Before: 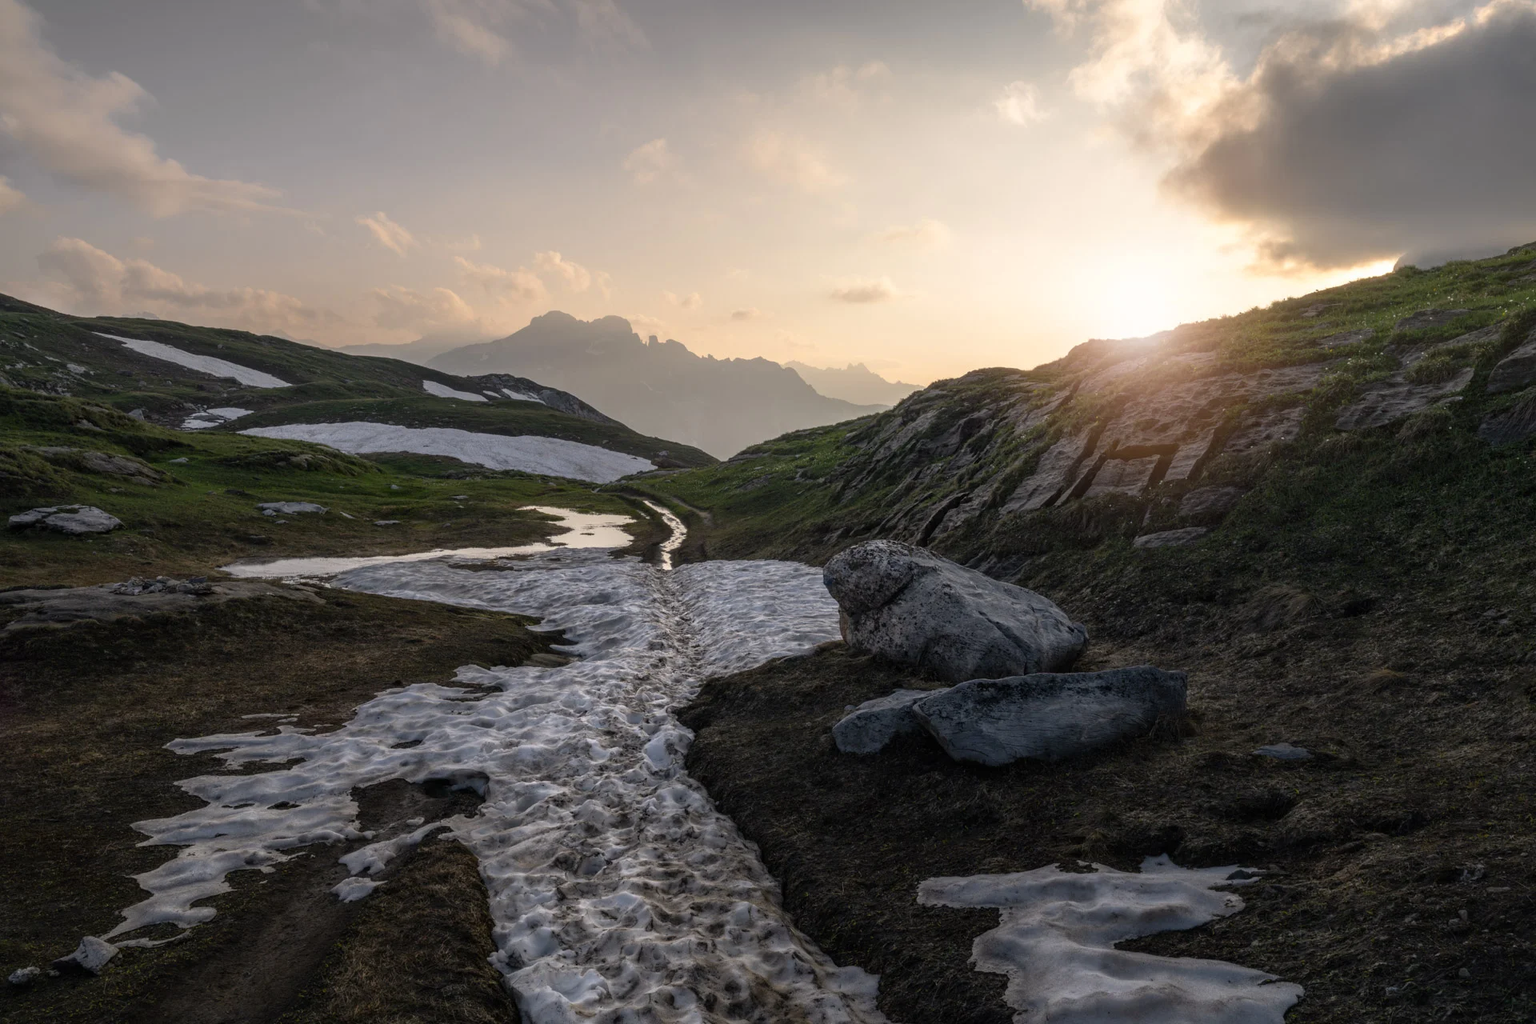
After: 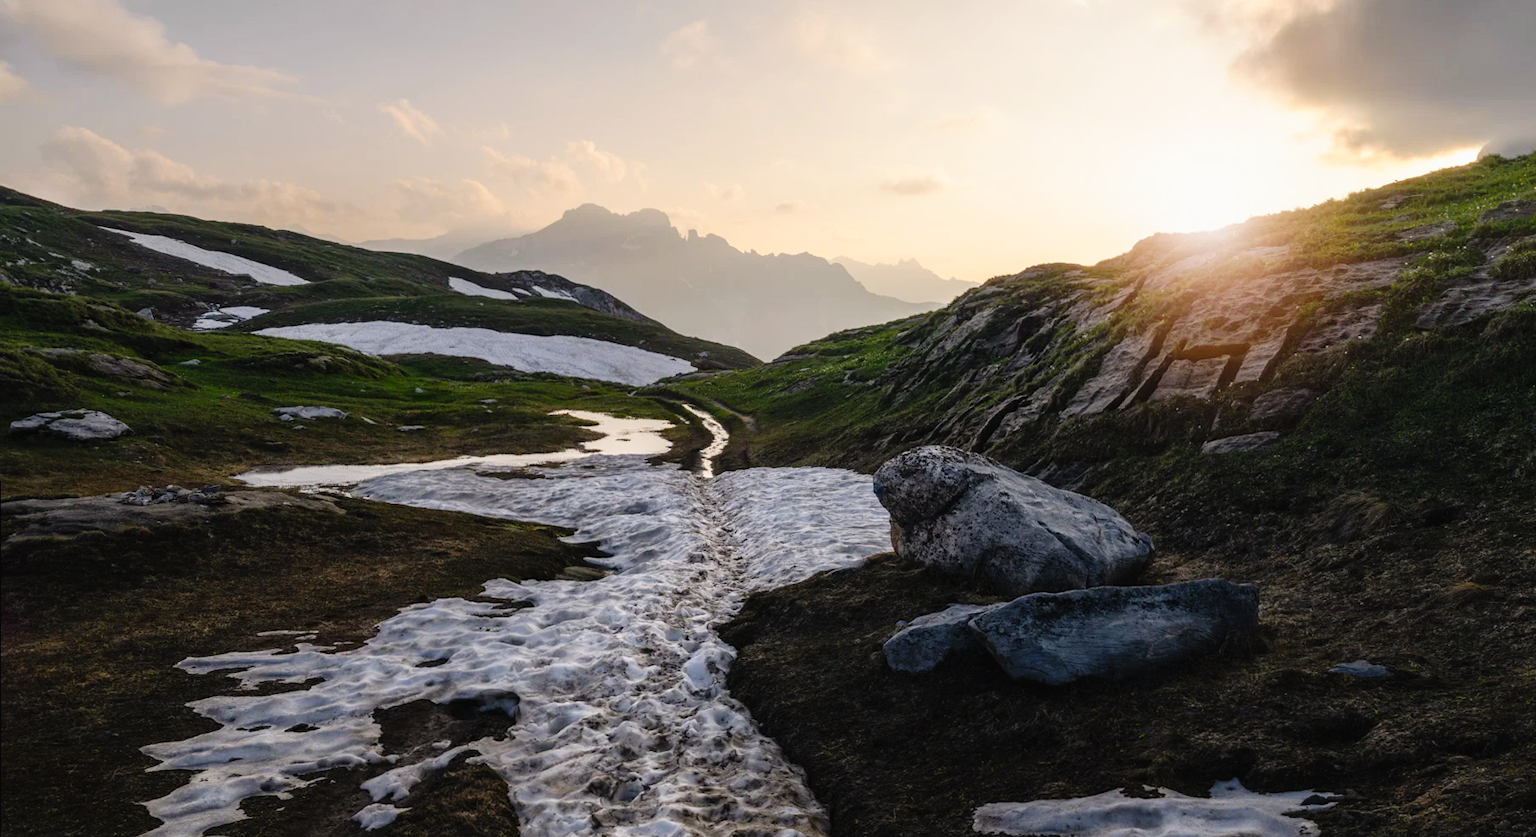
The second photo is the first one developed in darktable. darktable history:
crop and rotate: angle 0.08°, top 11.78%, right 5.707%, bottom 11.156%
color balance rgb: linear chroma grading › shadows -7.783%, linear chroma grading › global chroma 9.747%, perceptual saturation grading › global saturation 0.694%, global vibrance 20%
tone curve: curves: ch0 [(0, 0.014) (0.12, 0.096) (0.386, 0.49) (0.54, 0.684) (0.751, 0.855) (0.89, 0.943) (0.998, 0.989)]; ch1 [(0, 0) (0.133, 0.099) (0.437, 0.41) (0.5, 0.5) (0.517, 0.536) (0.548, 0.575) (0.582, 0.631) (0.627, 0.688) (0.836, 0.868) (1, 1)]; ch2 [(0, 0) (0.374, 0.341) (0.456, 0.443) (0.478, 0.49) (0.501, 0.5) (0.528, 0.538) (0.55, 0.6) (0.572, 0.63) (0.702, 0.765) (1, 1)], preserve colors none
base curve: curves: ch0 [(0, 0) (0.303, 0.277) (1, 1)], preserve colors none
